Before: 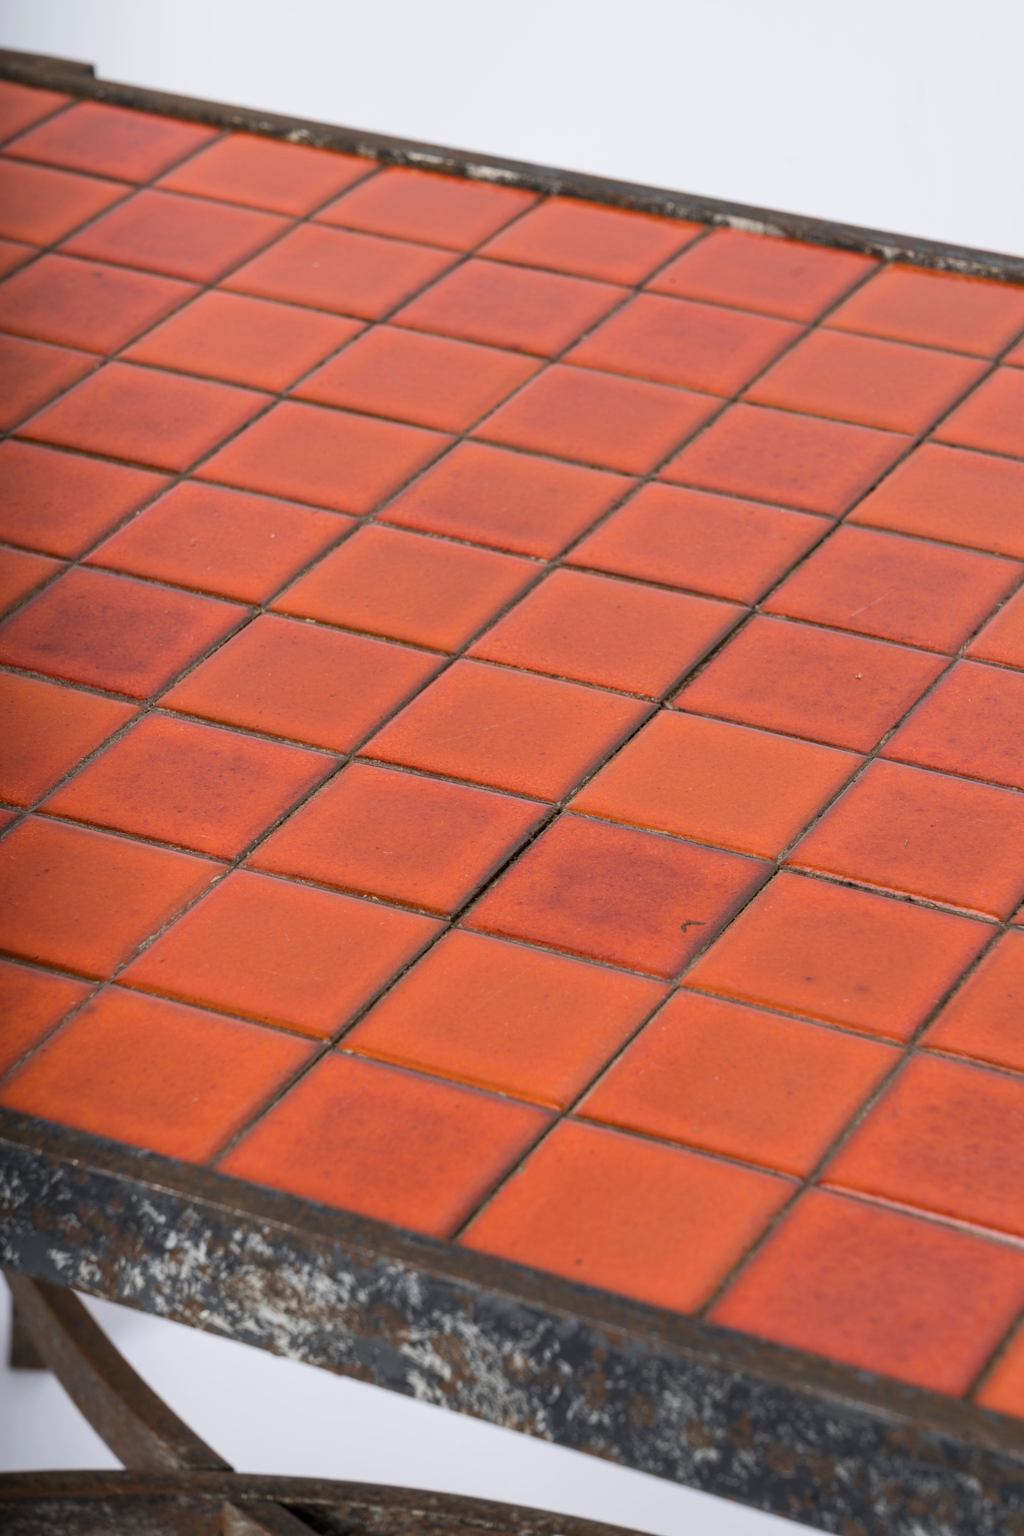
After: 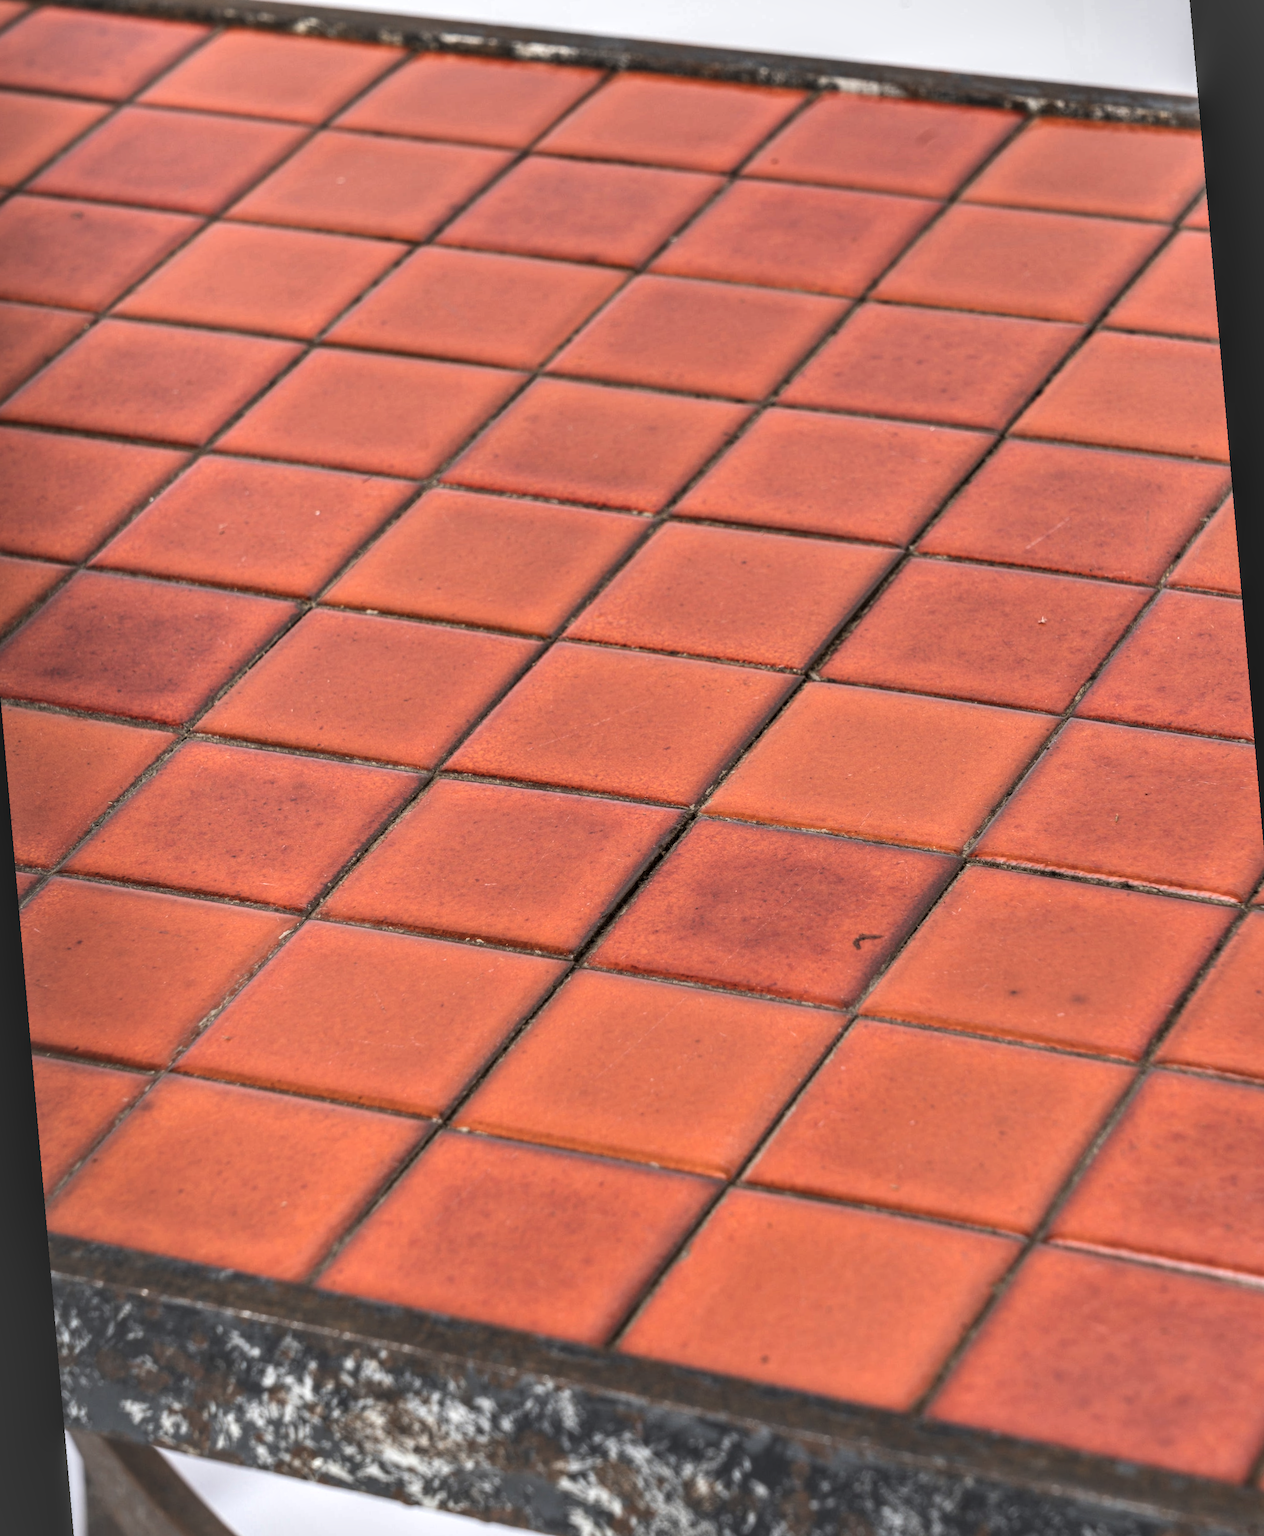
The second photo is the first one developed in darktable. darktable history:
local contrast: highlights 0%, shadows 0%, detail 182%
shadows and highlights: highlights color adjustment 0%, soften with gaussian
exposure: black level correction -0.028, compensate highlight preservation false
rotate and perspective: rotation -5°, crop left 0.05, crop right 0.952, crop top 0.11, crop bottom 0.89
